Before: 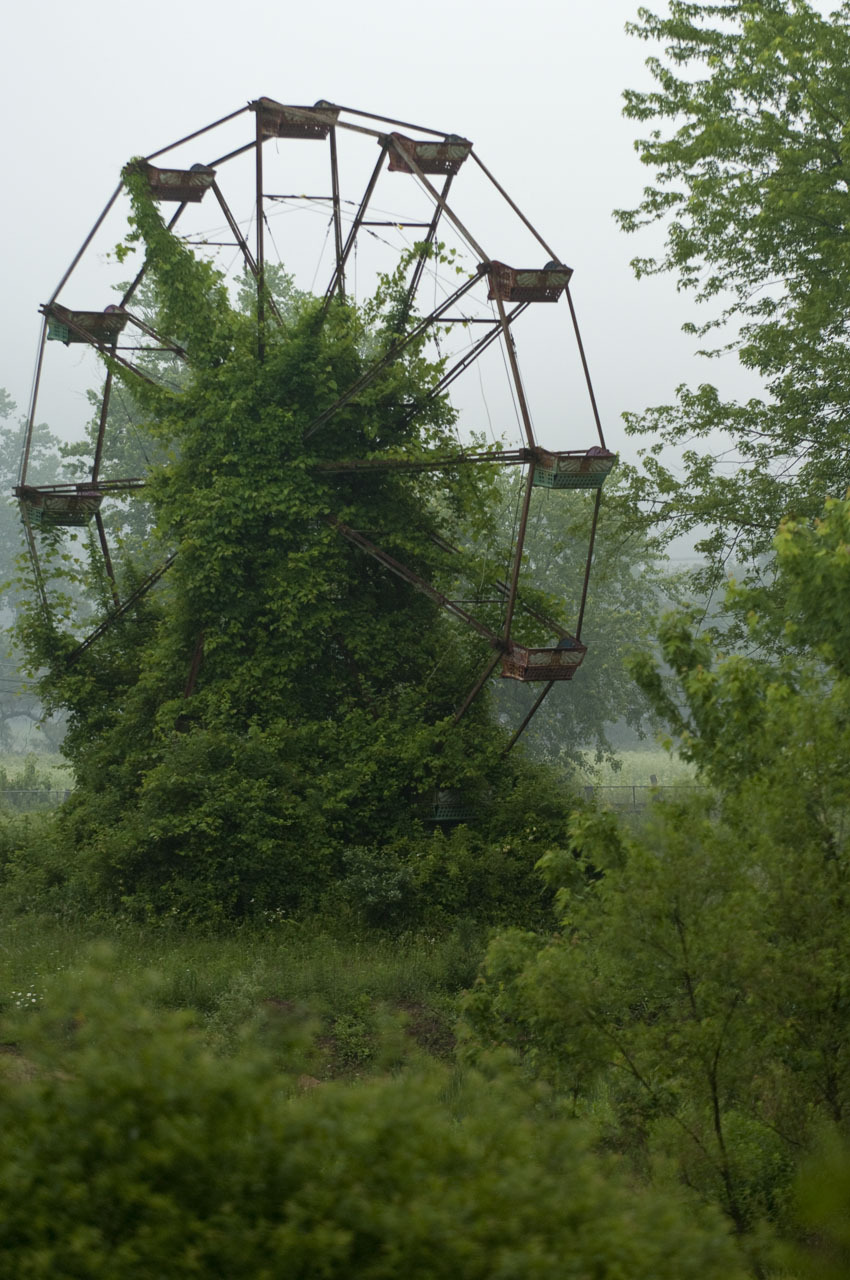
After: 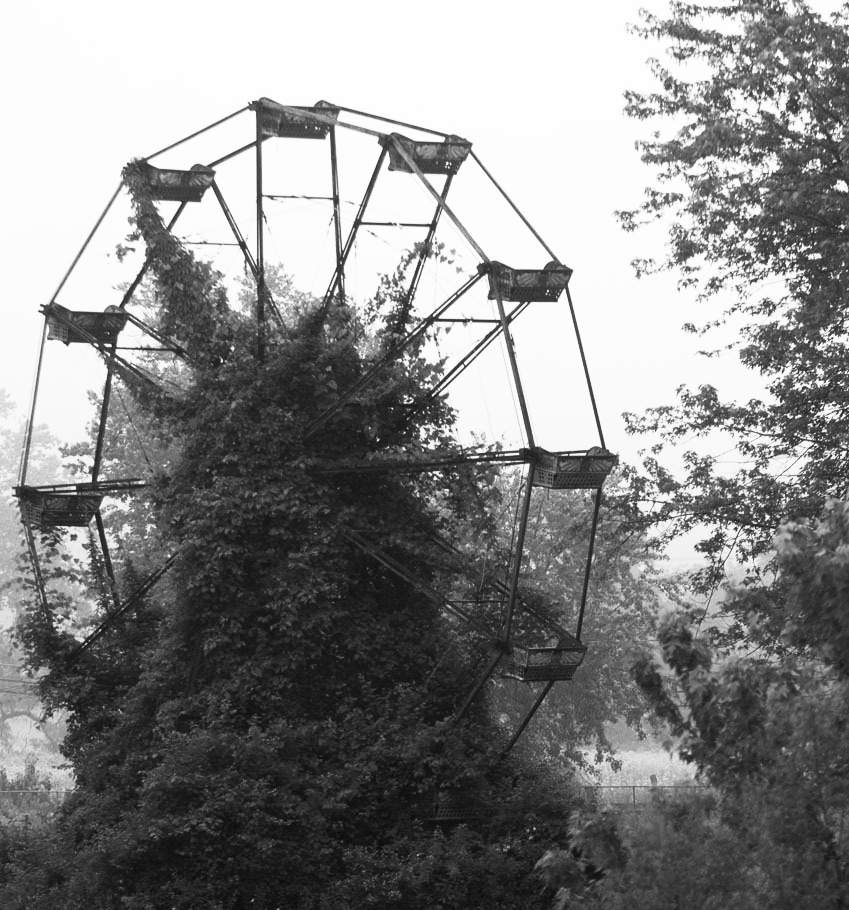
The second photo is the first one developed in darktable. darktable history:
contrast brightness saturation: contrast 0.535, brightness 0.479, saturation -0.982
color calibration: output gray [0.267, 0.423, 0.261, 0], illuminant same as pipeline (D50), adaptation XYZ, x 0.346, y 0.359, temperature 5017.03 K
shadows and highlights: radius 91.72, shadows -15.77, white point adjustment 0.237, highlights 31.48, compress 48.63%, soften with gaussian
crop: right 0.001%, bottom 28.854%
